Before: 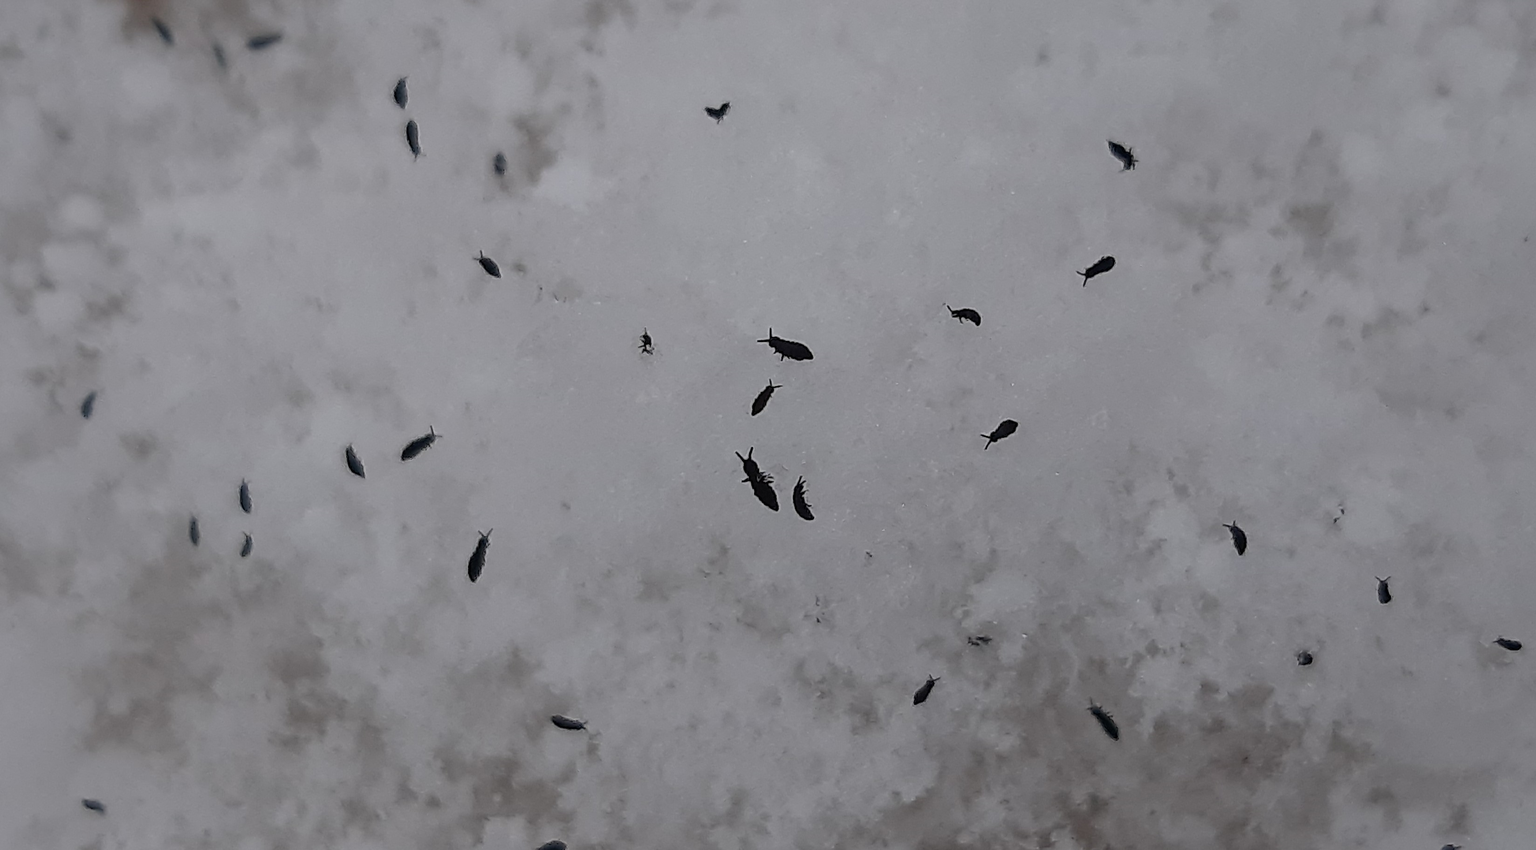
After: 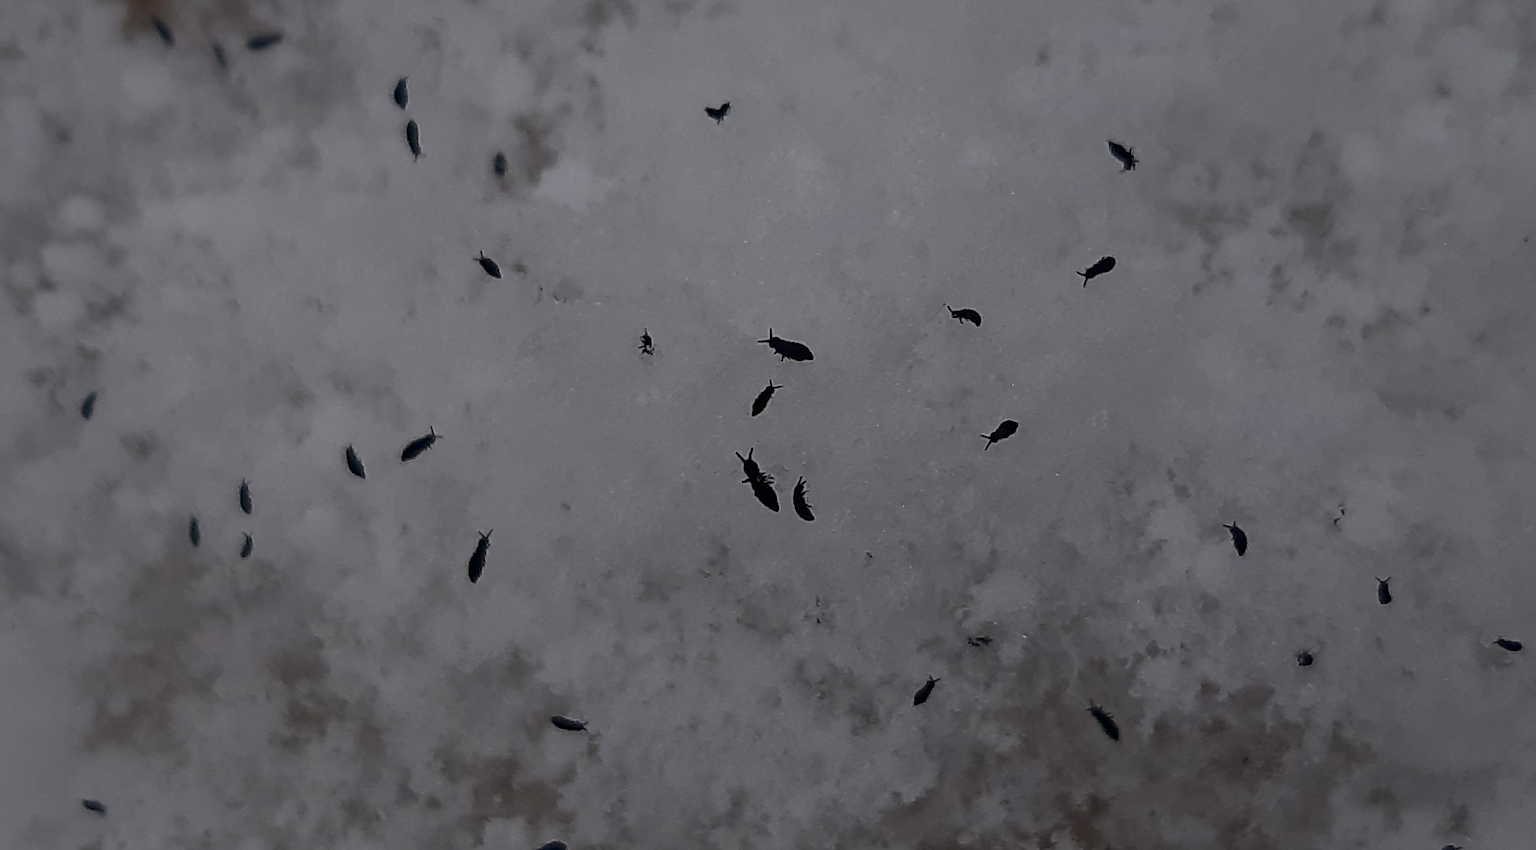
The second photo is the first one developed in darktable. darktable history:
contrast brightness saturation: brightness -0.252, saturation 0.198
